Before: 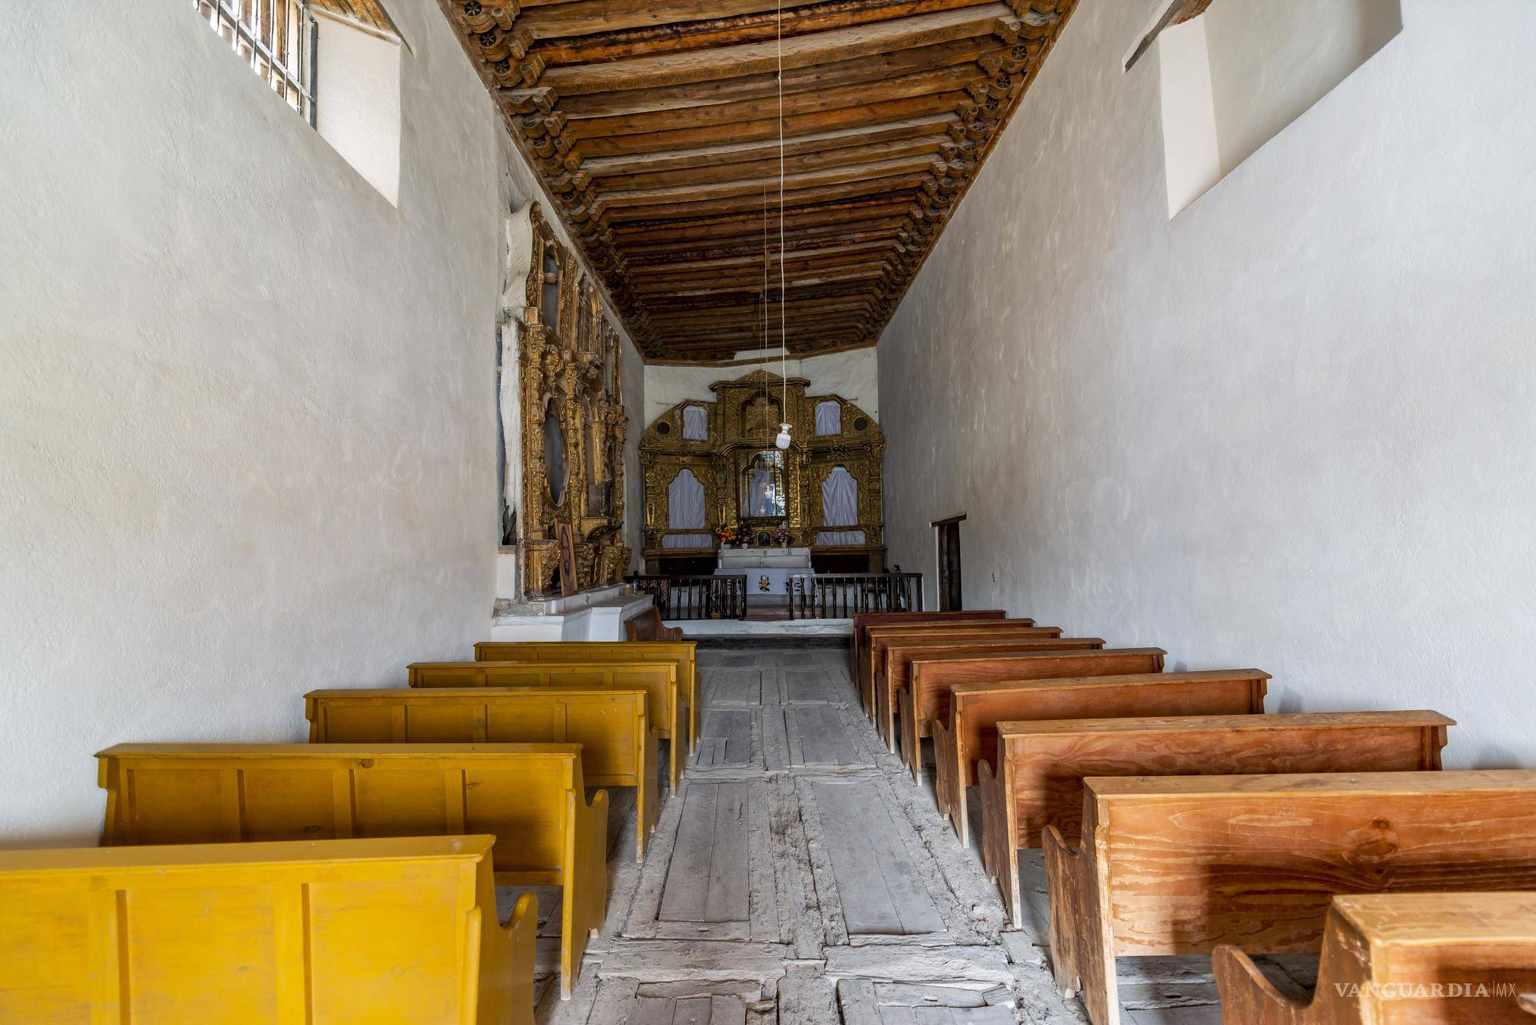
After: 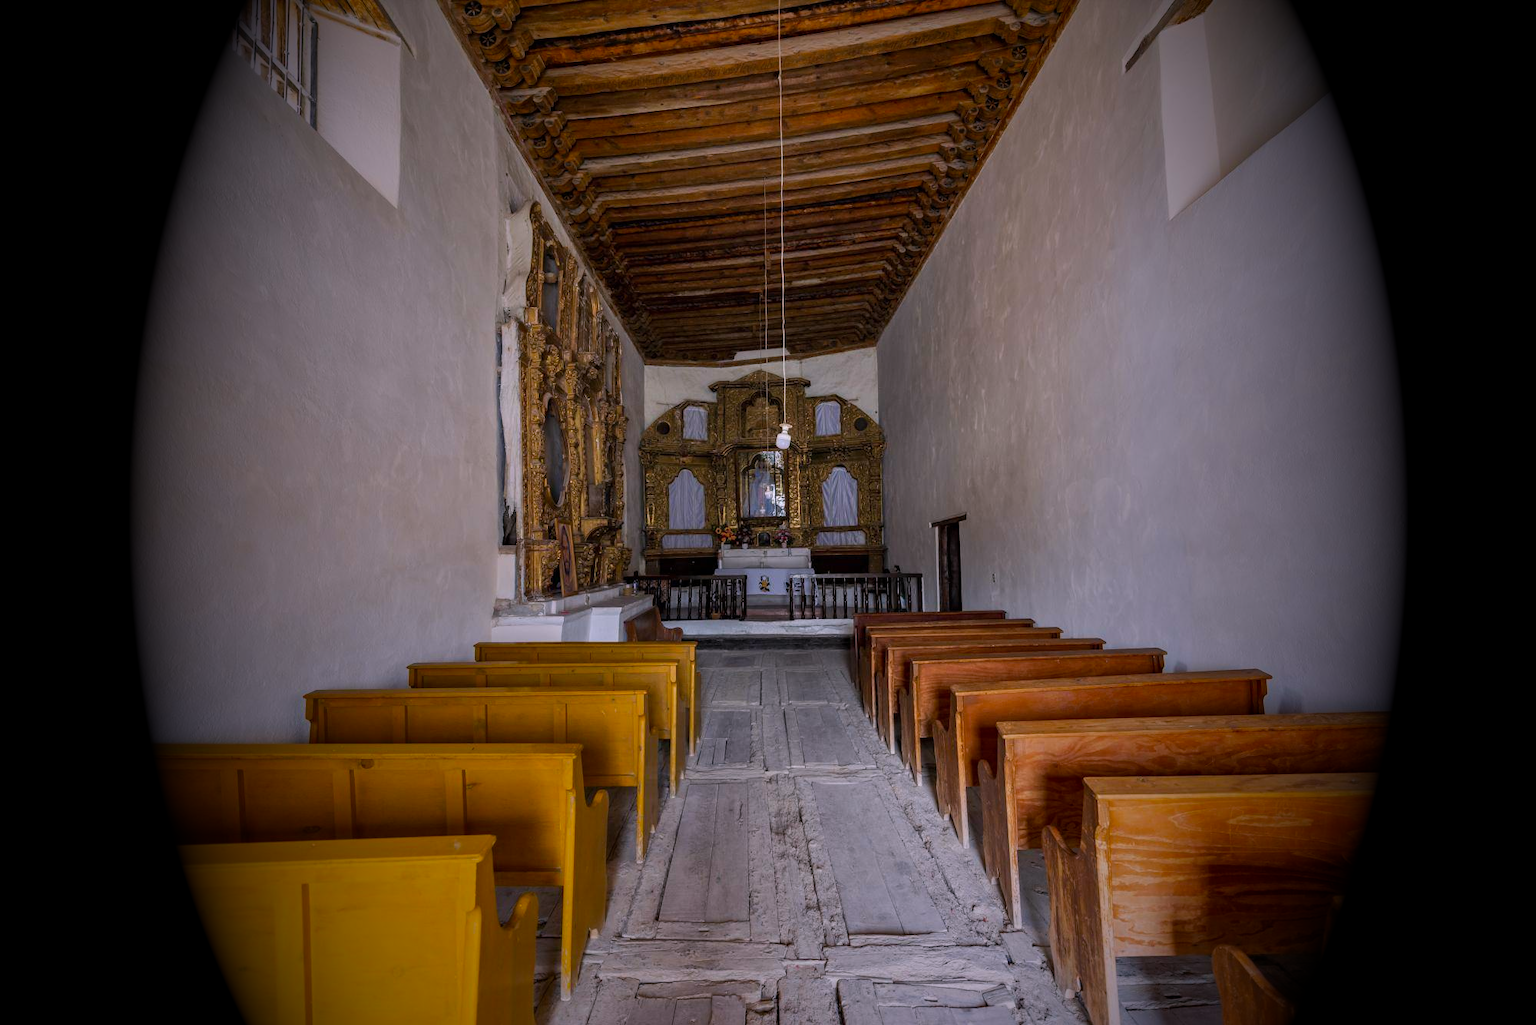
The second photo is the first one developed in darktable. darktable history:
vignetting: fall-off start 15.9%, fall-off radius 100%, brightness -1, saturation 0.5, width/height ratio 0.719
white balance: red 1.05, blue 1.072
